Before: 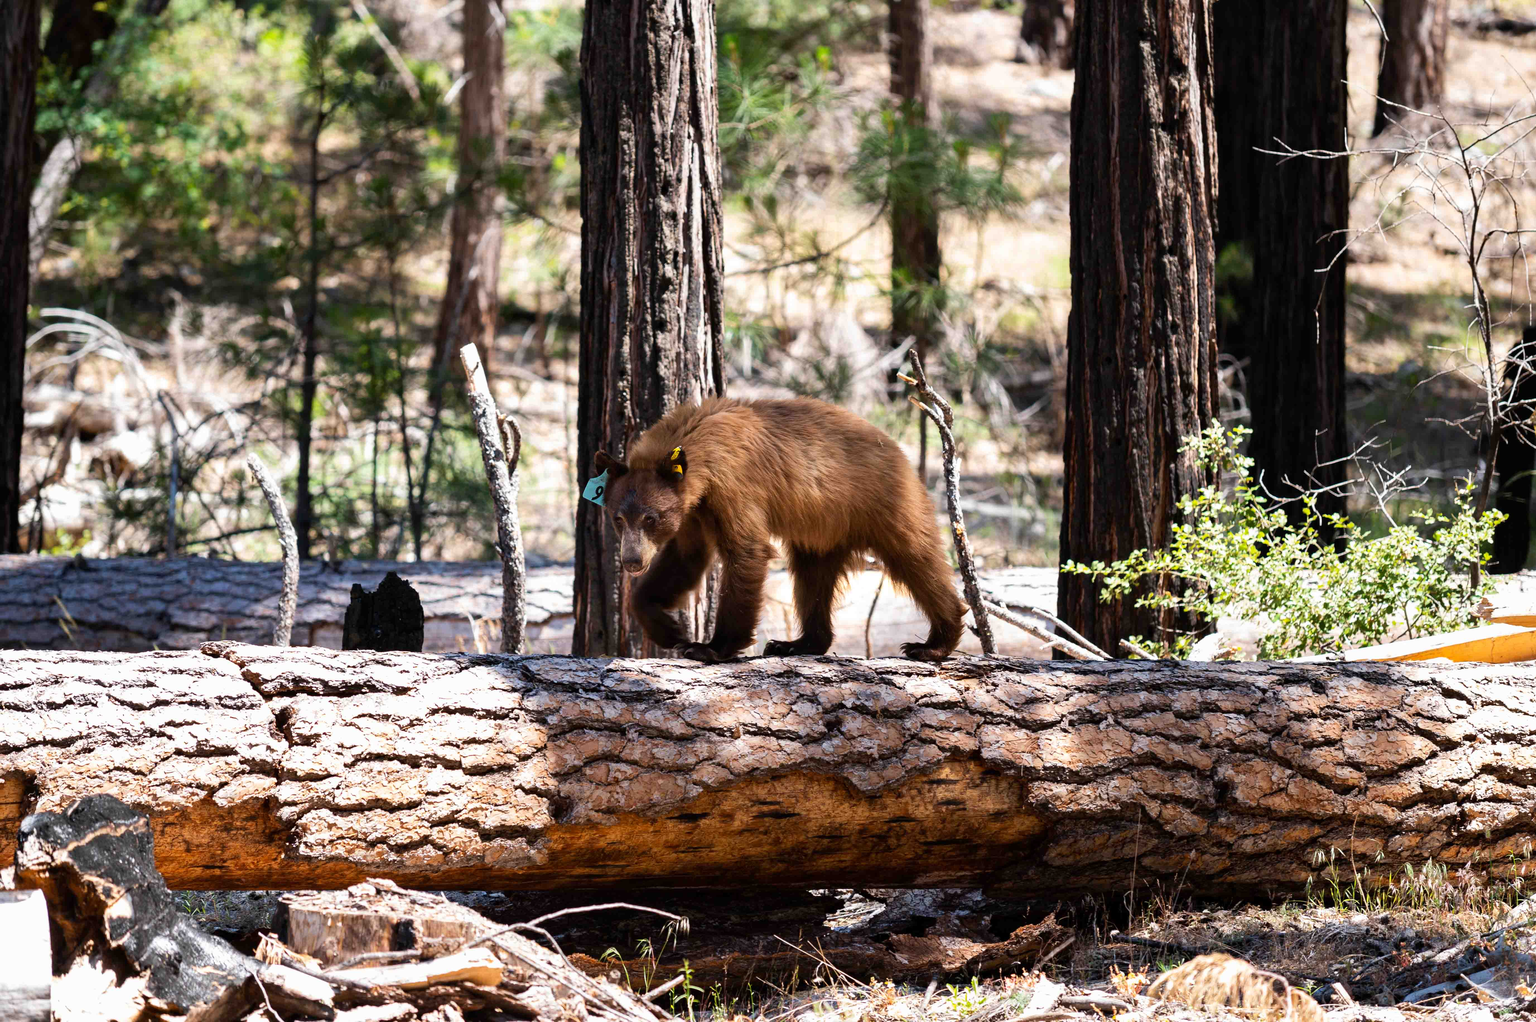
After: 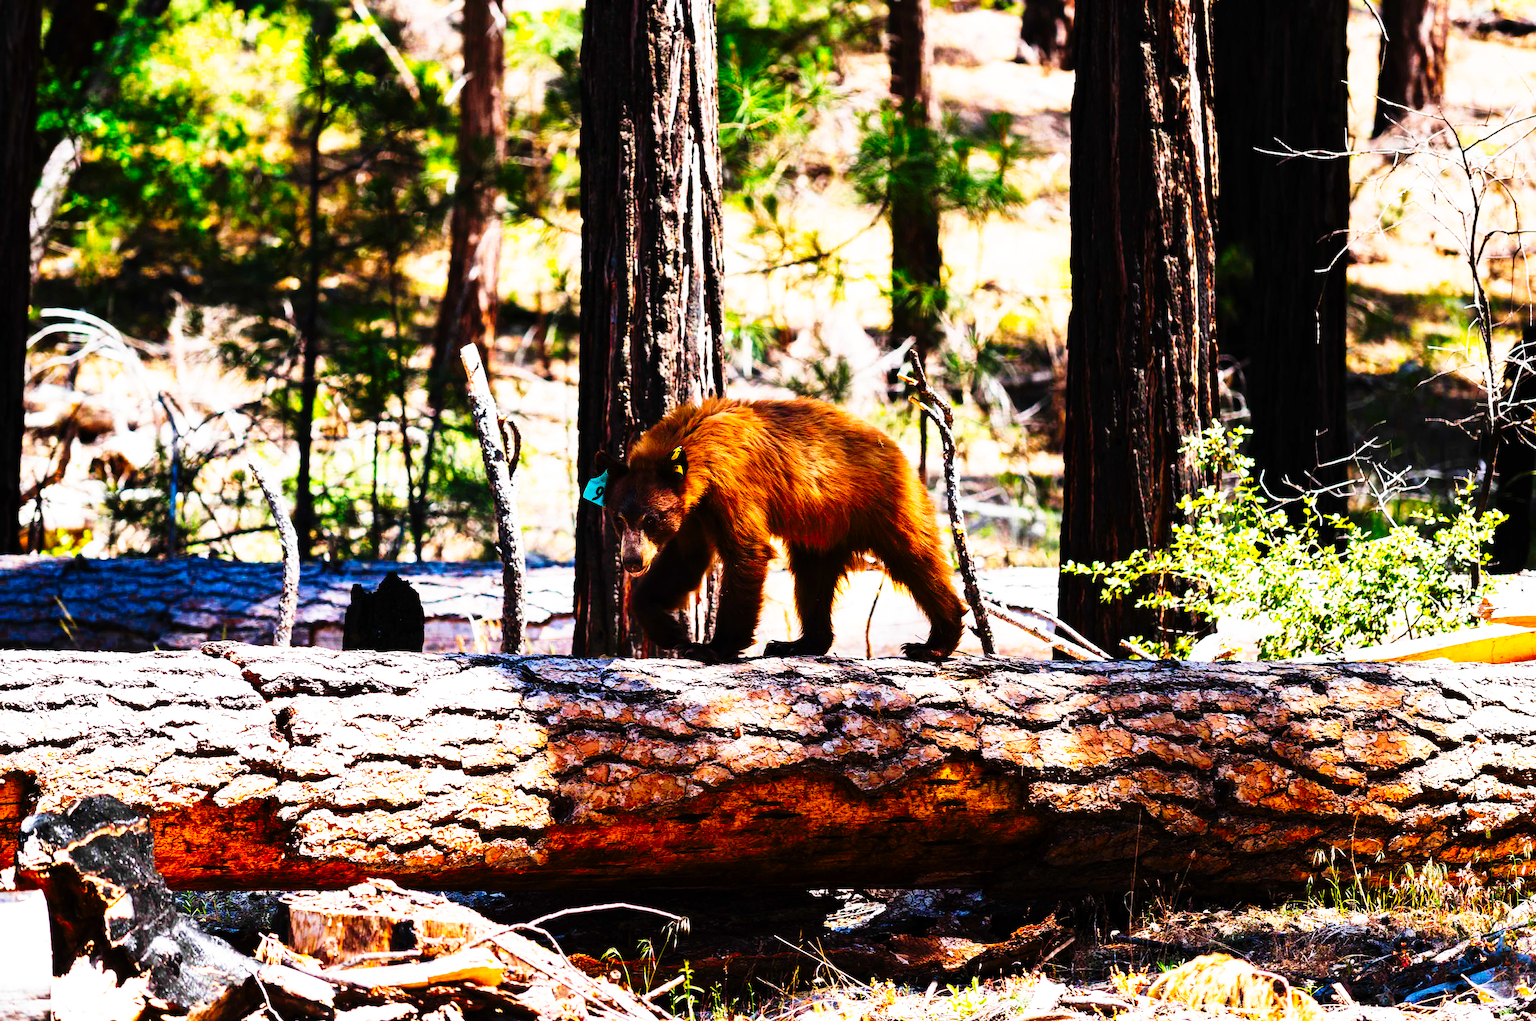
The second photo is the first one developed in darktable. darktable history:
color balance rgb: linear chroma grading › global chroma 15%, perceptual saturation grading › global saturation 30%
tone curve: curves: ch0 [(0, 0) (0.003, 0.002) (0.011, 0.005) (0.025, 0.011) (0.044, 0.017) (0.069, 0.021) (0.1, 0.027) (0.136, 0.035) (0.177, 0.05) (0.224, 0.076) (0.277, 0.126) (0.335, 0.212) (0.399, 0.333) (0.468, 0.473) (0.543, 0.627) (0.623, 0.784) (0.709, 0.9) (0.801, 0.963) (0.898, 0.988) (1, 1)], preserve colors none
